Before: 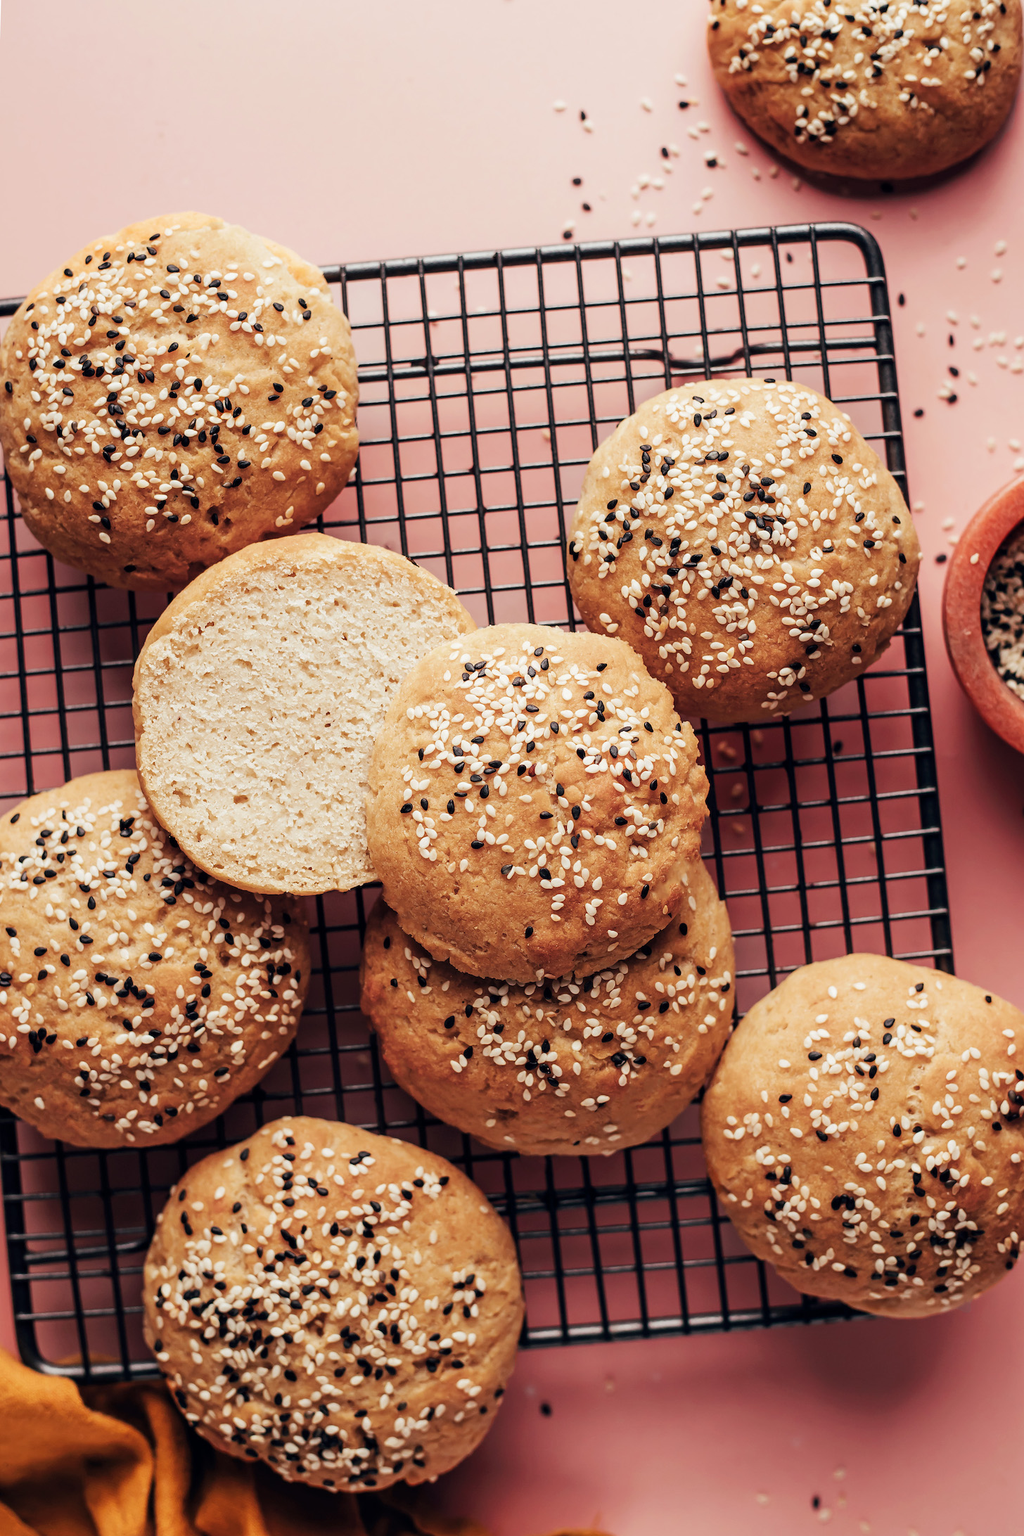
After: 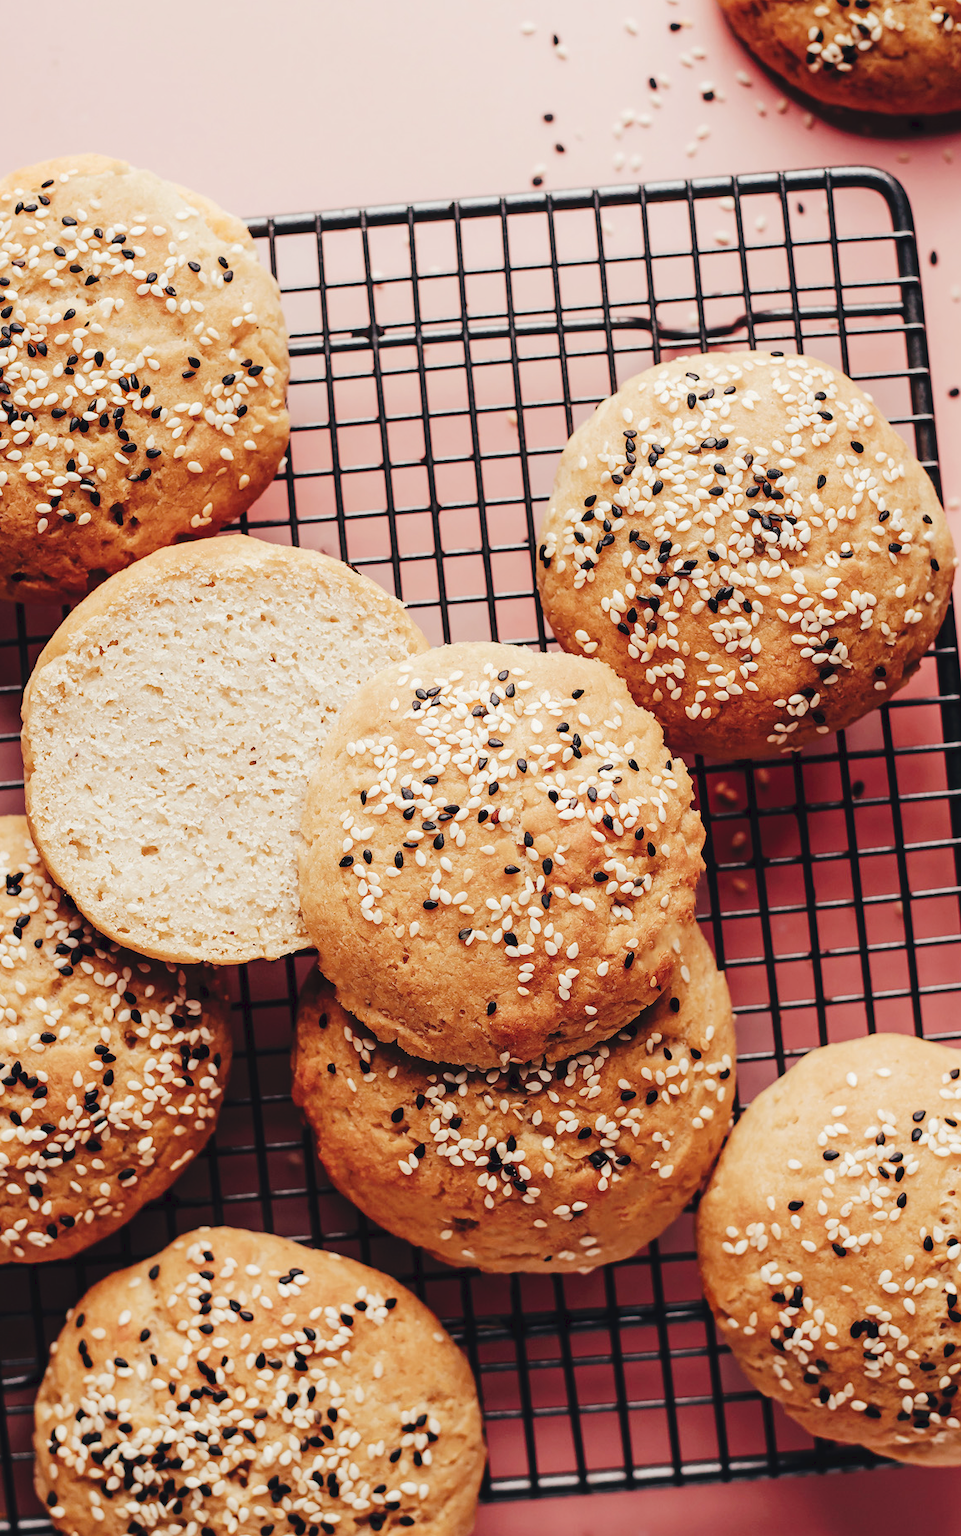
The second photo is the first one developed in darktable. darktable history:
crop: left 11.225%, top 5.381%, right 9.565%, bottom 10.314%
tone curve: curves: ch0 [(0, 0) (0.003, 0.047) (0.011, 0.051) (0.025, 0.061) (0.044, 0.075) (0.069, 0.09) (0.1, 0.102) (0.136, 0.125) (0.177, 0.173) (0.224, 0.226) (0.277, 0.303) (0.335, 0.388) (0.399, 0.469) (0.468, 0.545) (0.543, 0.623) (0.623, 0.695) (0.709, 0.766) (0.801, 0.832) (0.898, 0.905) (1, 1)], preserve colors none
